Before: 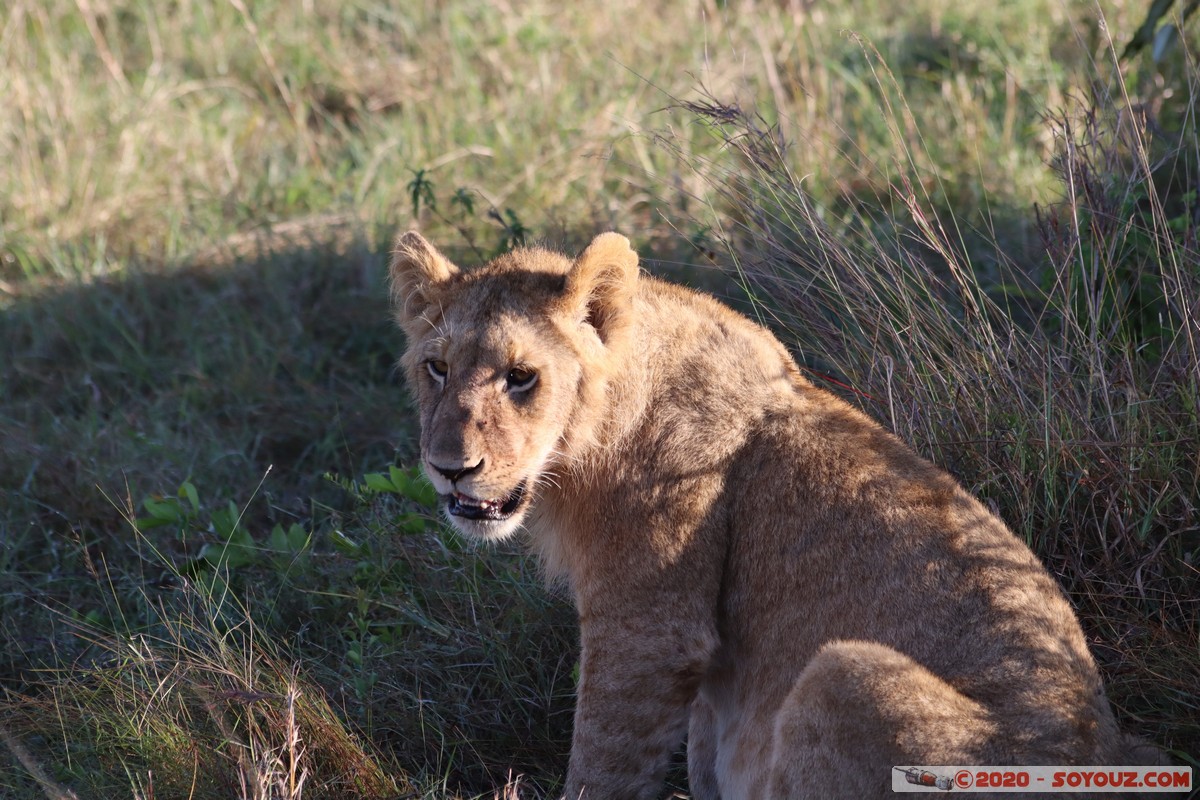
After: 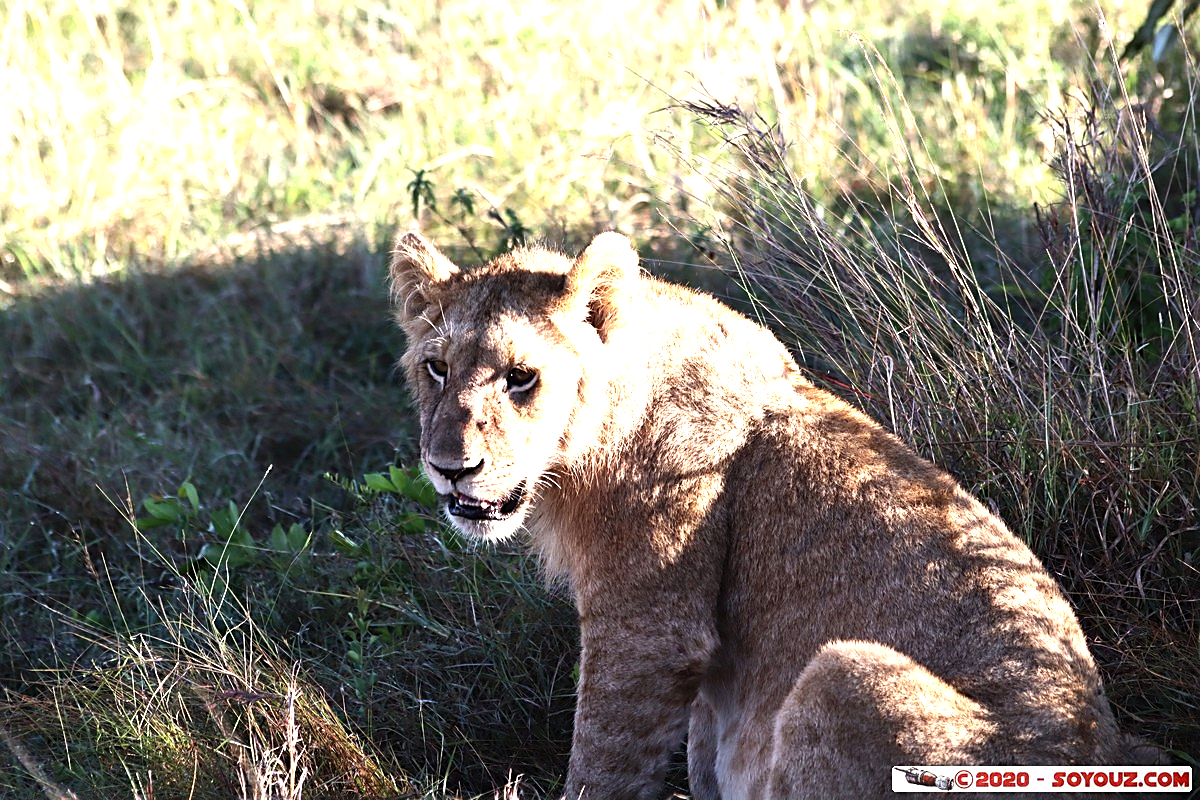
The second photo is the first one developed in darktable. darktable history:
levels: levels [0, 0.374, 0.749]
tone equalizer: -8 EV -0.75 EV, -7 EV -0.7 EV, -6 EV -0.6 EV, -5 EV -0.4 EV, -3 EV 0.4 EV, -2 EV 0.6 EV, -1 EV 0.7 EV, +0 EV 0.75 EV, edges refinement/feathering 500, mask exposure compensation -1.57 EV, preserve details no
sharpen: on, module defaults
